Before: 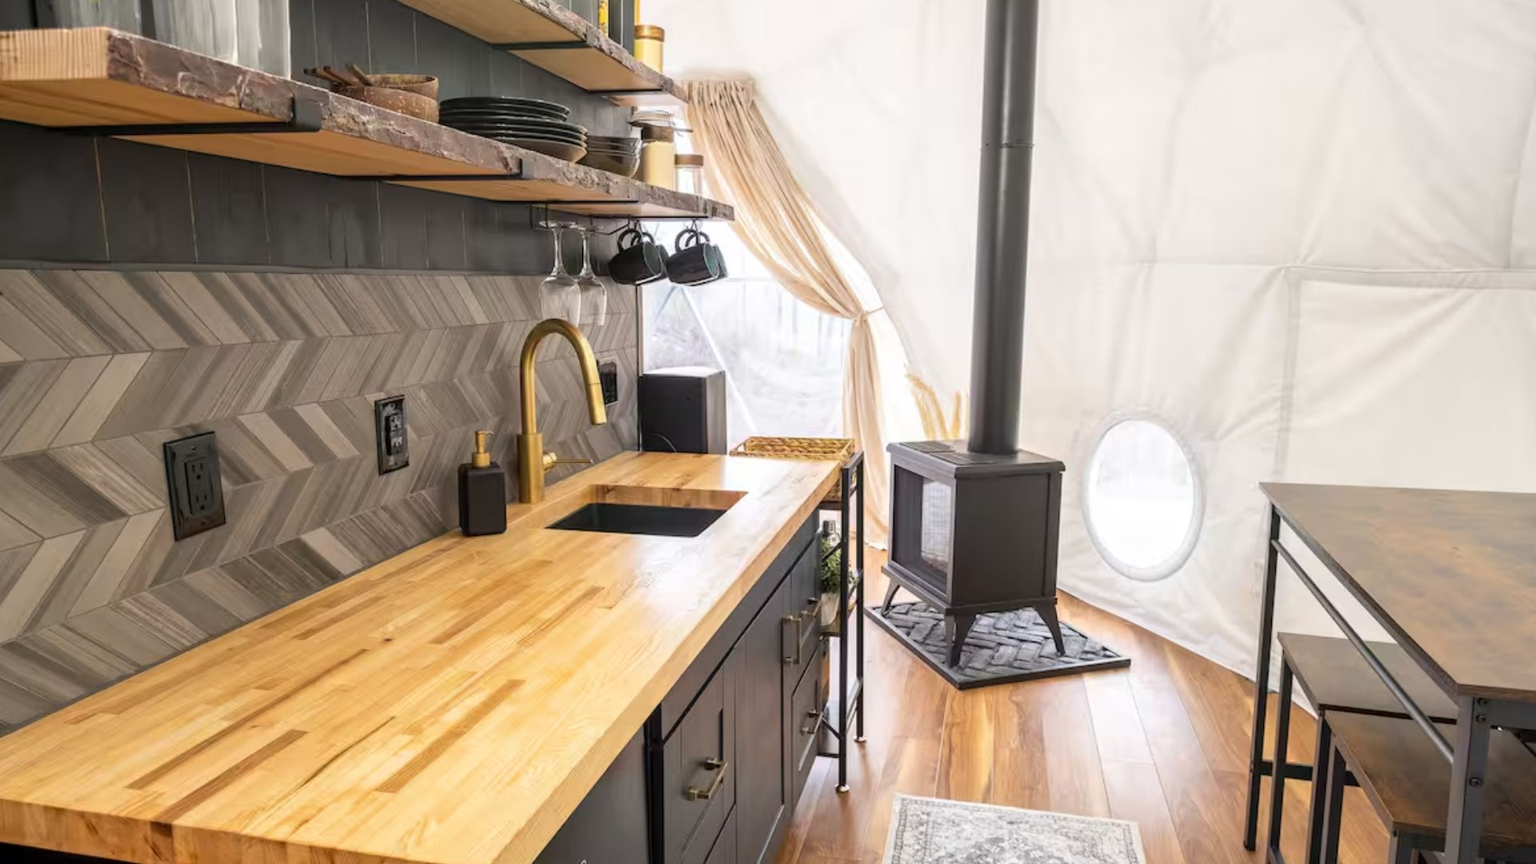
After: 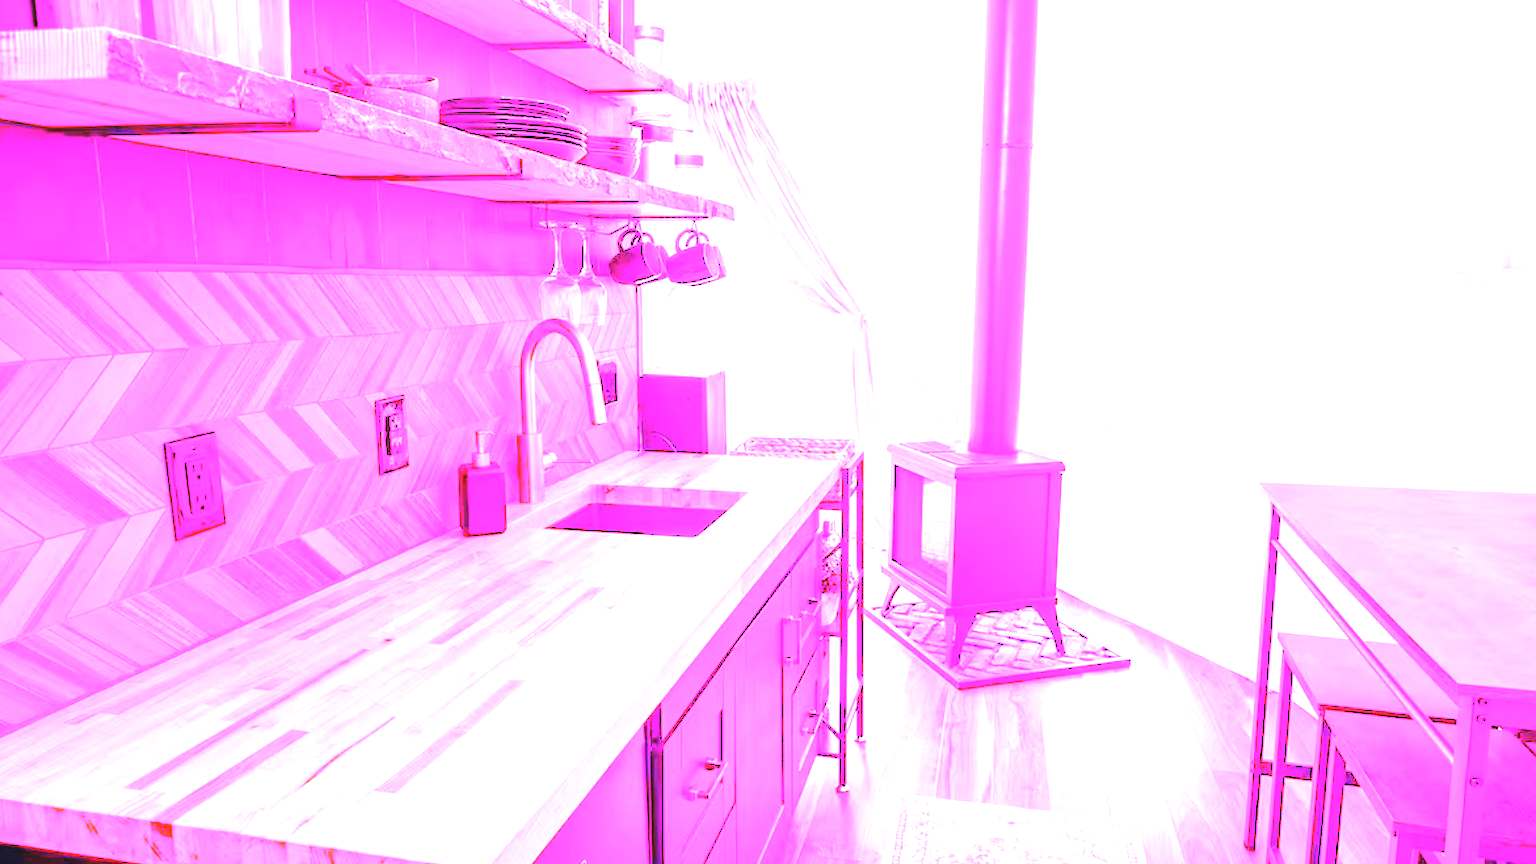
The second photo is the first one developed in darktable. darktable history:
white balance: red 8, blue 8
exposure: black level correction -0.005, exposure 1.002 EV, compensate highlight preservation false
